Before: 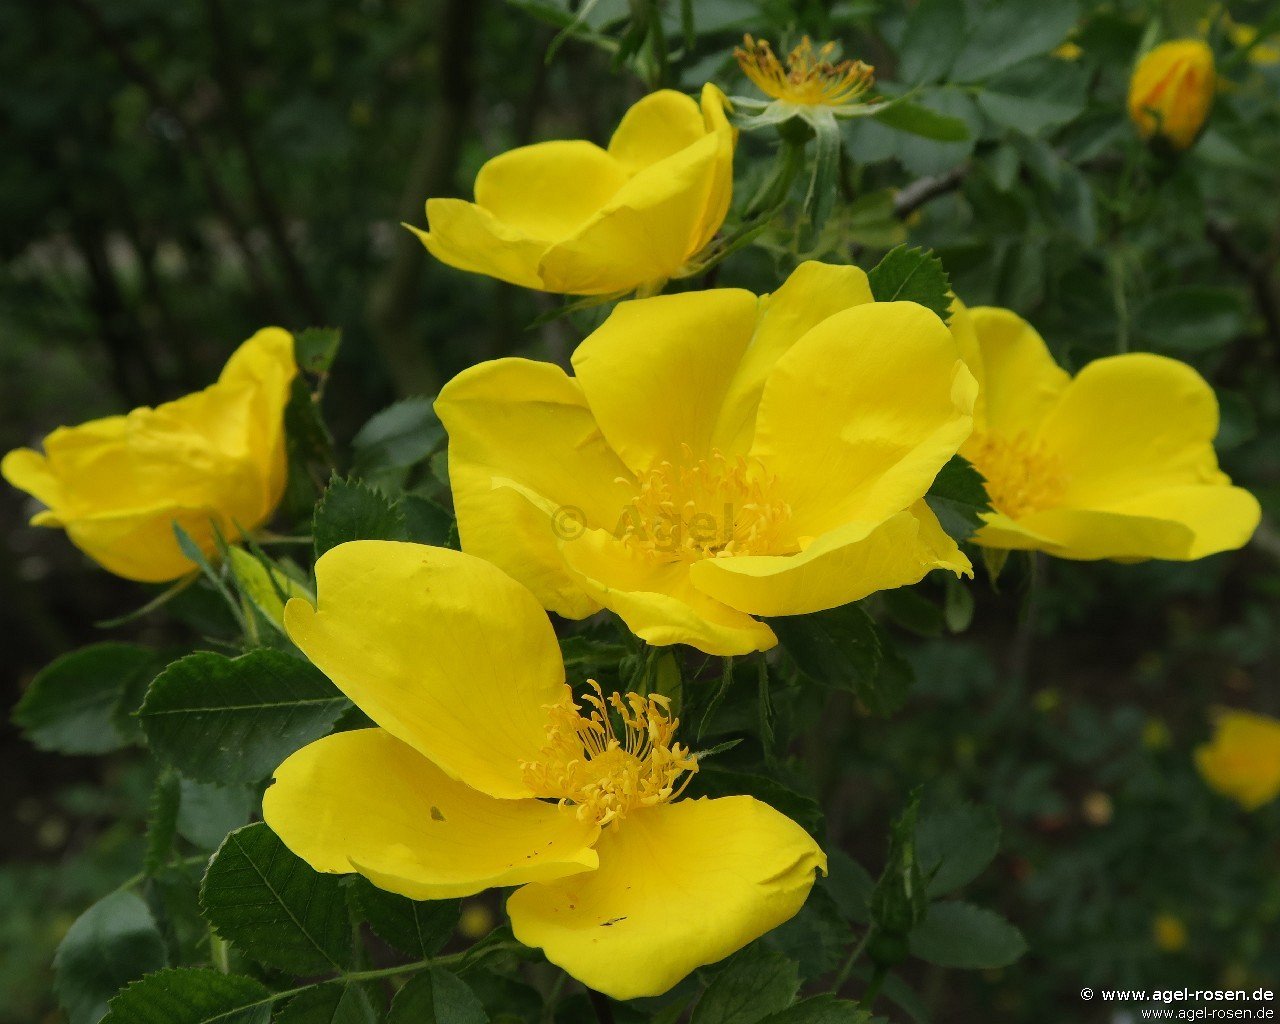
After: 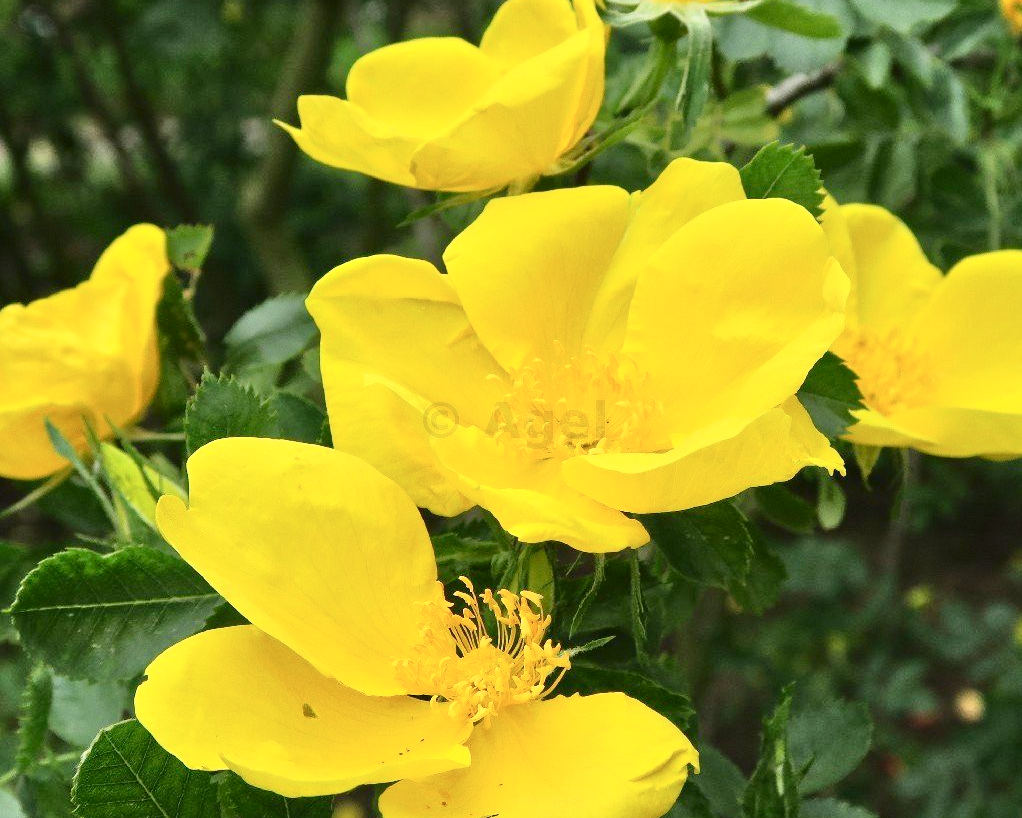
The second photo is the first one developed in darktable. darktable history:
contrast brightness saturation: contrast 0.28
tone equalizer: -8 EV 2 EV, -7 EV 2 EV, -6 EV 2 EV, -5 EV 2 EV, -4 EV 2 EV, -3 EV 1.5 EV, -2 EV 1 EV, -1 EV 0.5 EV
crop and rotate: left 10.071%, top 10.071%, right 10.02%, bottom 10.02%
